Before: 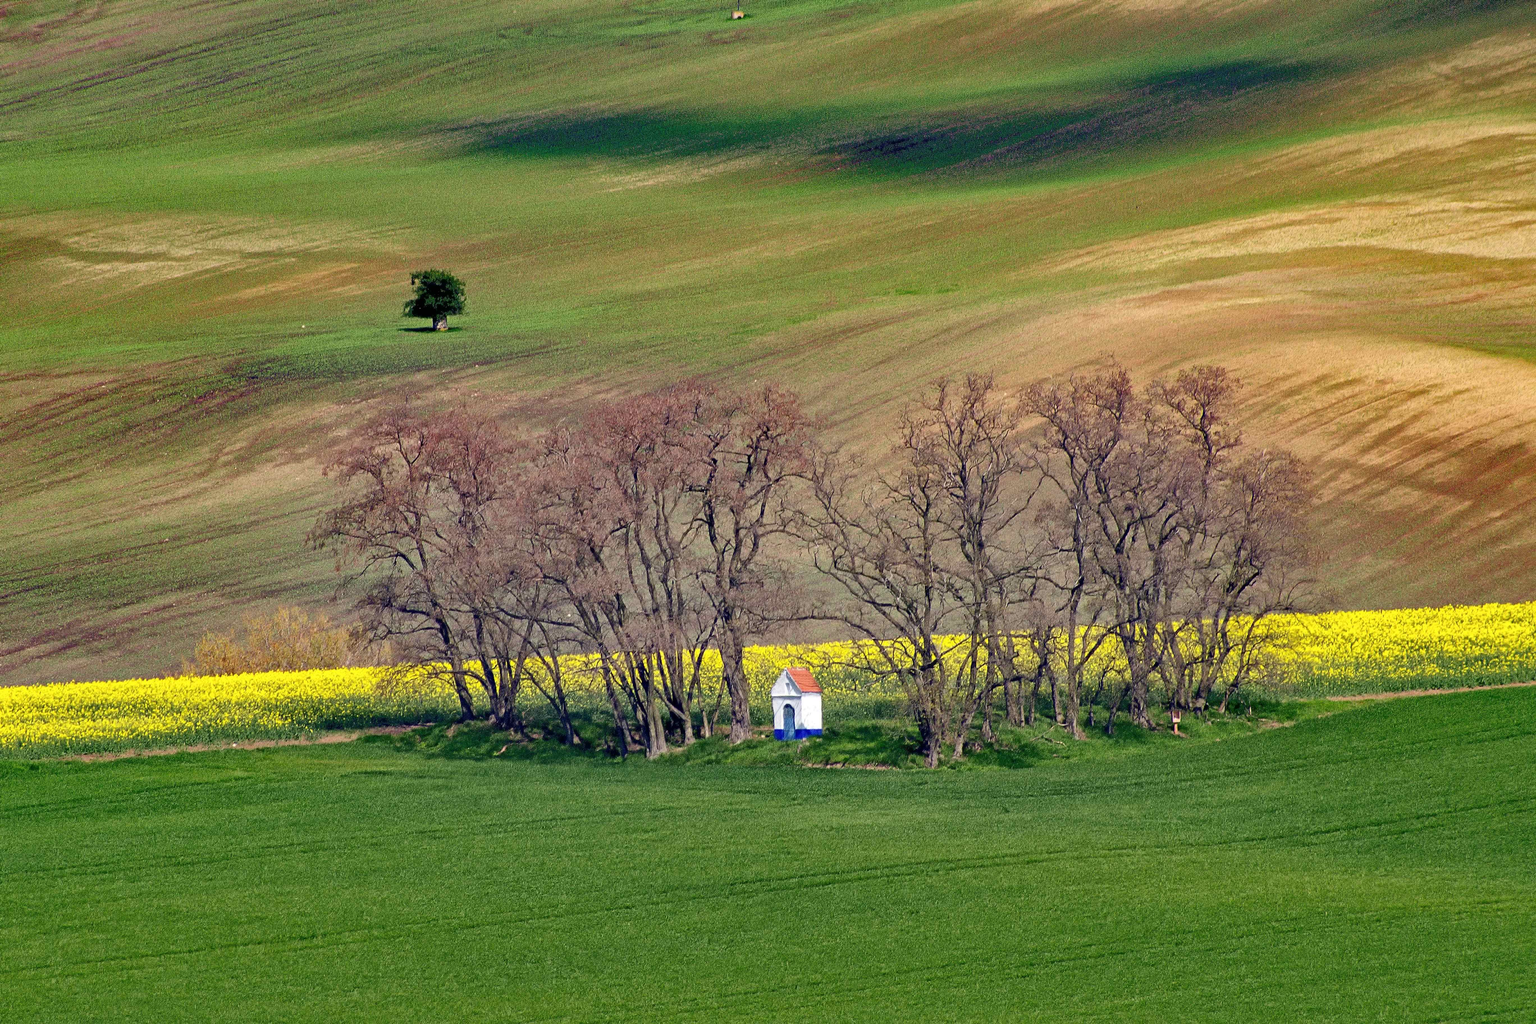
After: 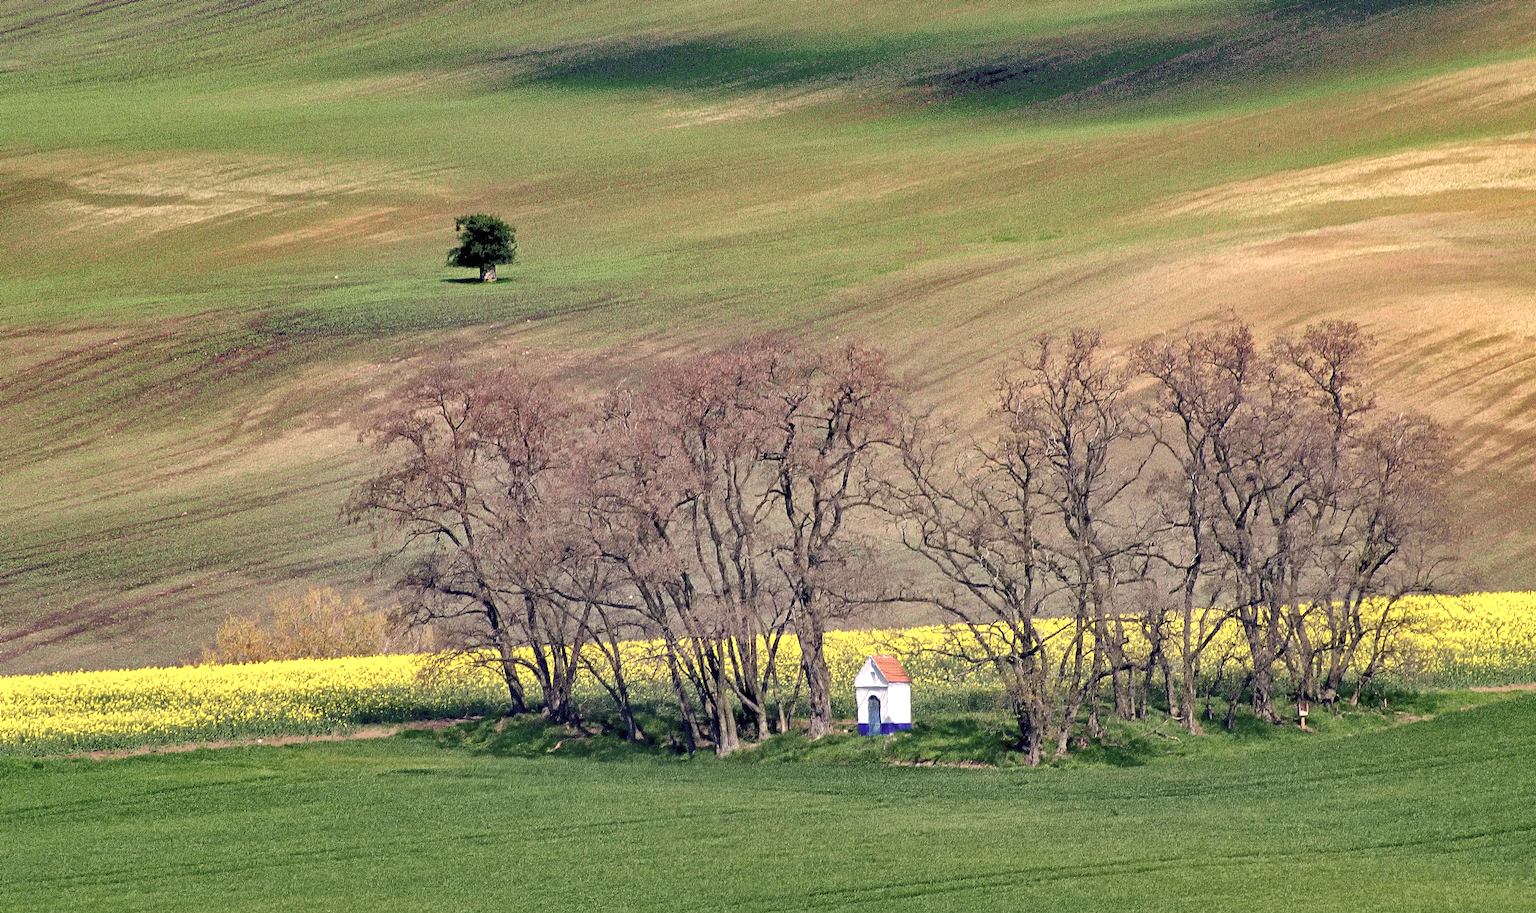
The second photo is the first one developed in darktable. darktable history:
crop: top 7.49%, right 9.717%, bottom 11.943%
exposure: exposure 0.375 EV, compensate highlight preservation false
contrast brightness saturation: contrast 0.04, saturation 0.07
color correction: highlights a* 5.59, highlights b* 5.24, saturation 0.68
